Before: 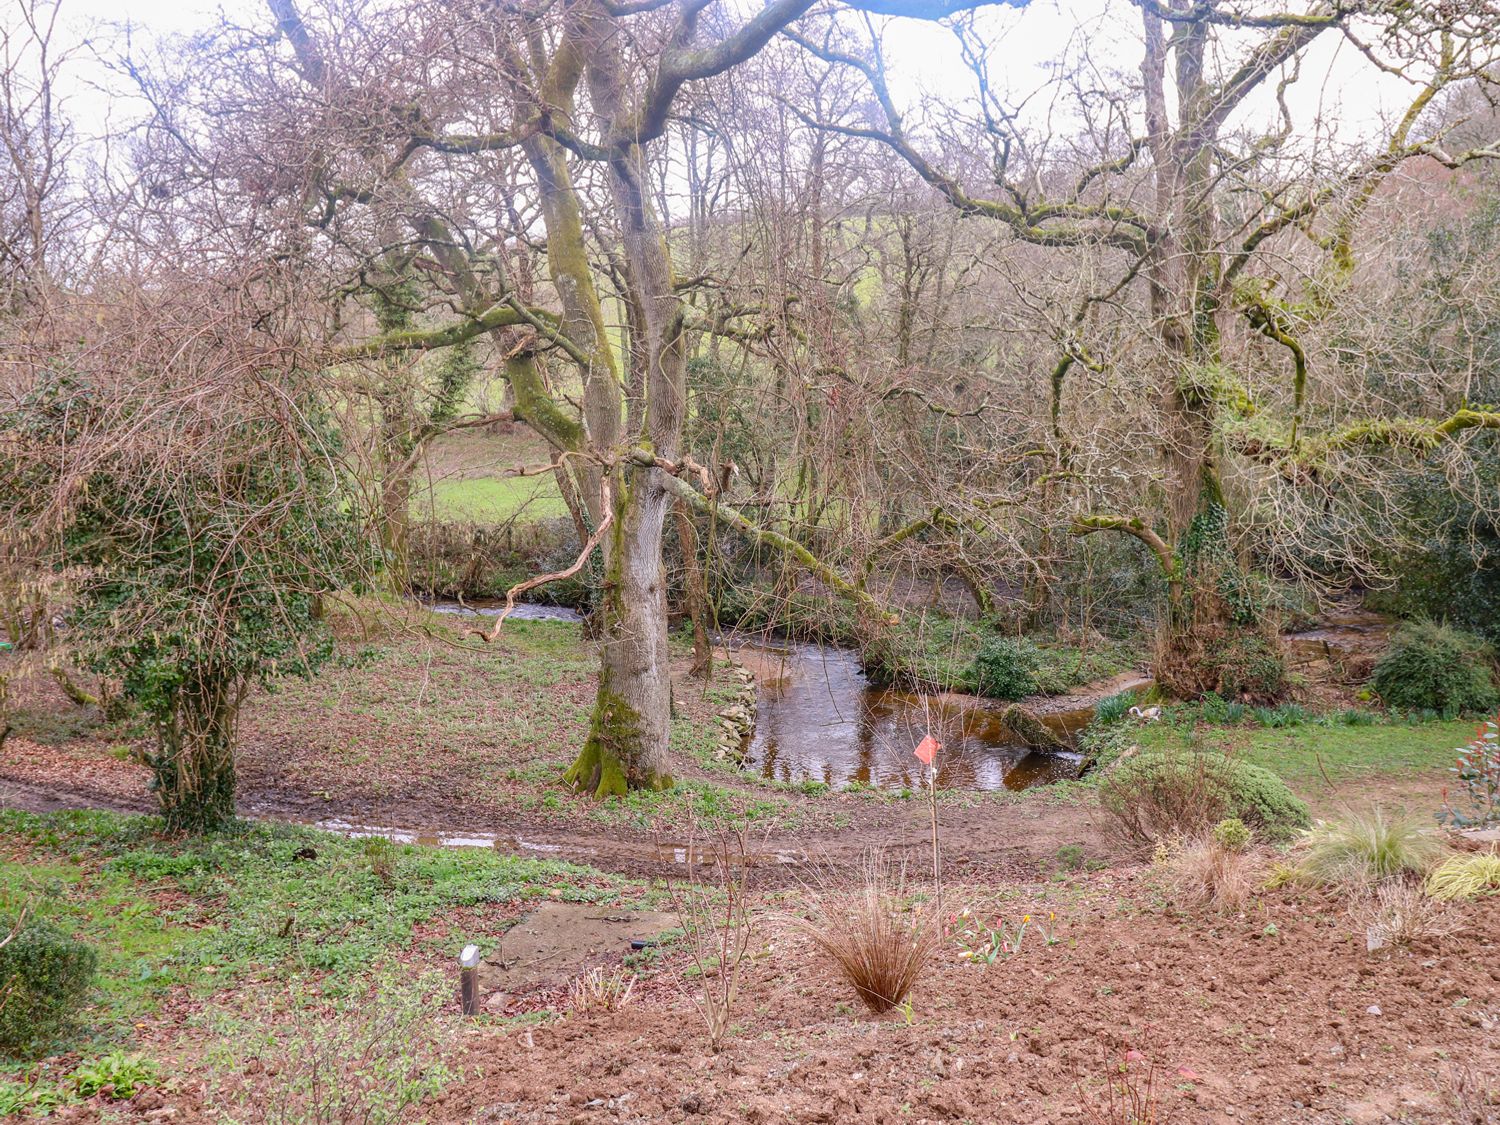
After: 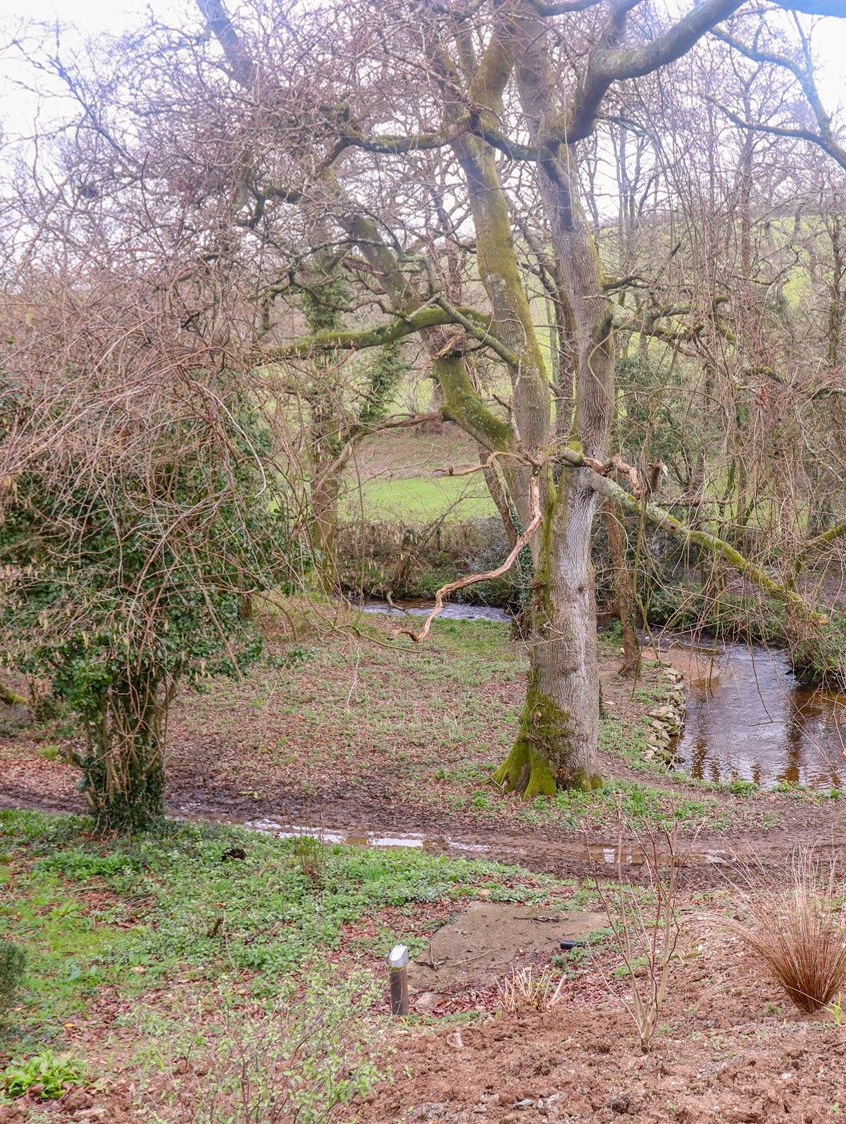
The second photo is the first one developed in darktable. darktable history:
crop: left 4.752%, right 38.796%
